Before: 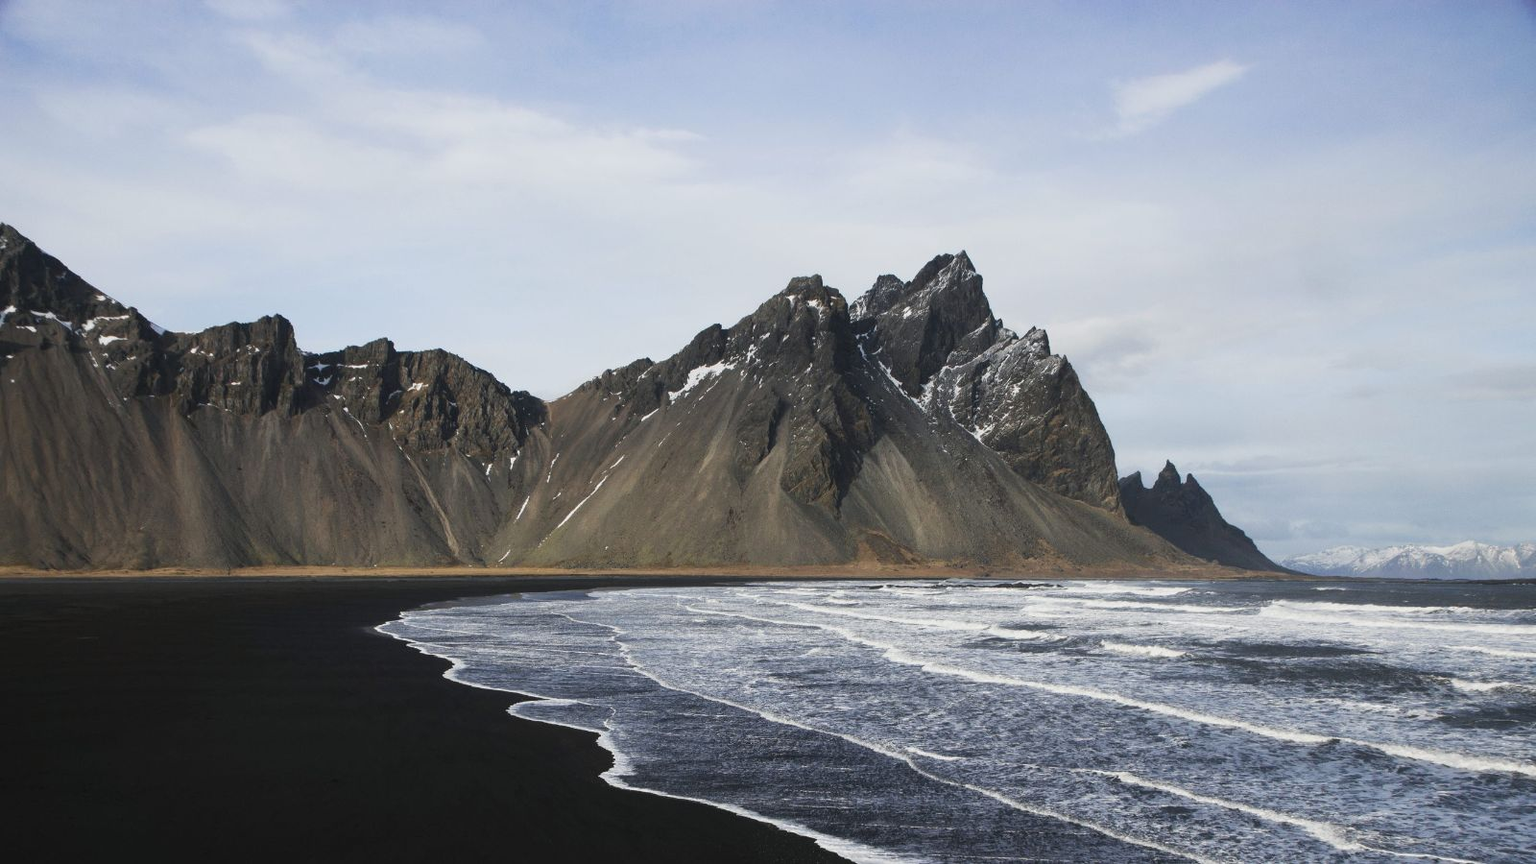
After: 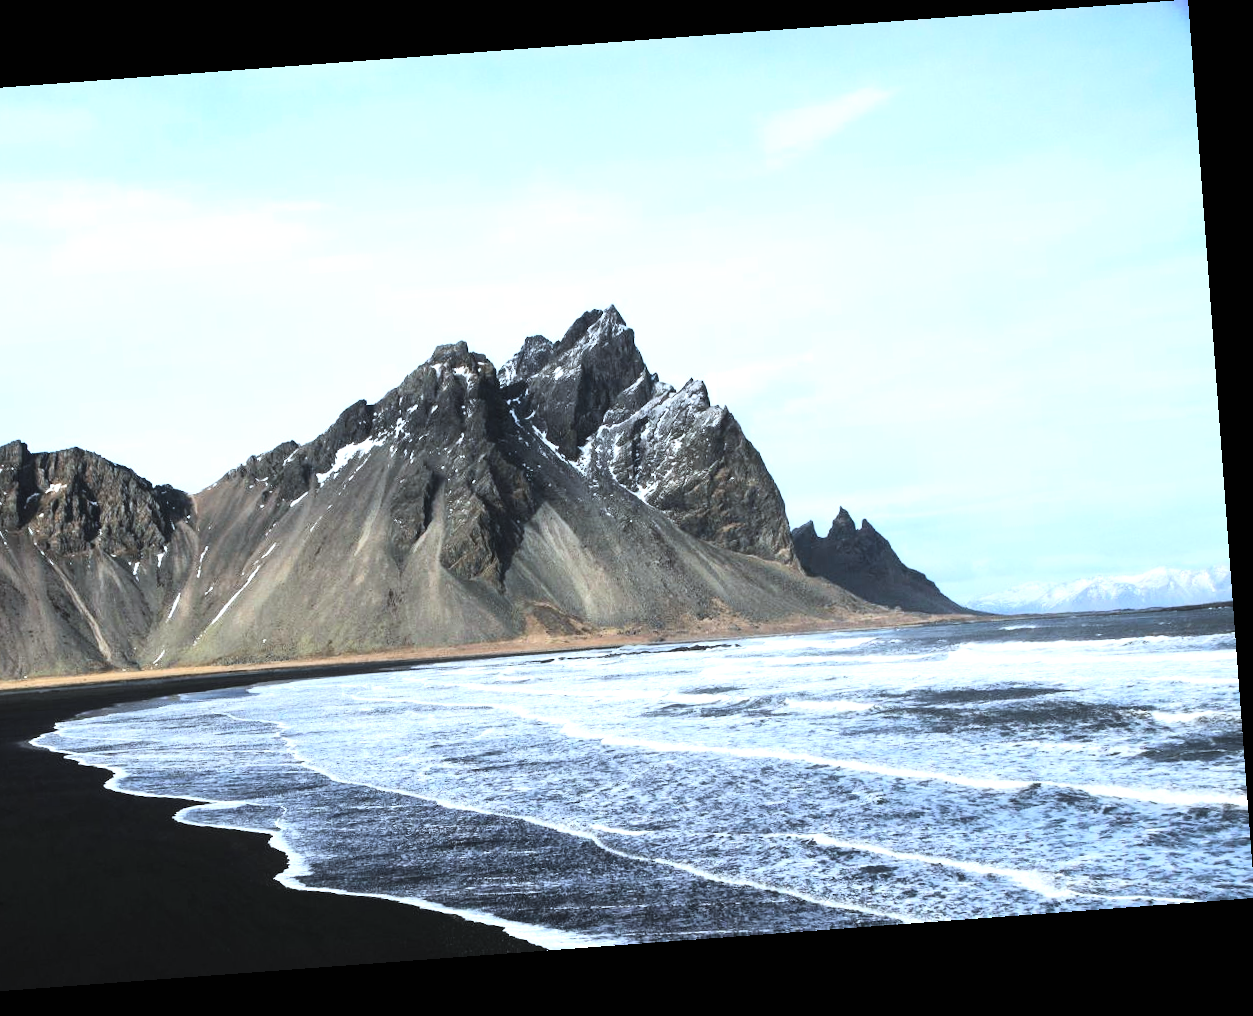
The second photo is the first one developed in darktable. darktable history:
color correction: highlights a* -4.18, highlights b* -10.81
rotate and perspective: rotation -4.25°, automatic cropping off
crop and rotate: left 24.6%
tone curve: curves: ch0 [(0, 0) (0.195, 0.109) (0.751, 0.848) (1, 1)], color space Lab, linked channels, preserve colors none
exposure: black level correction 0, exposure 1 EV, compensate highlight preservation false
